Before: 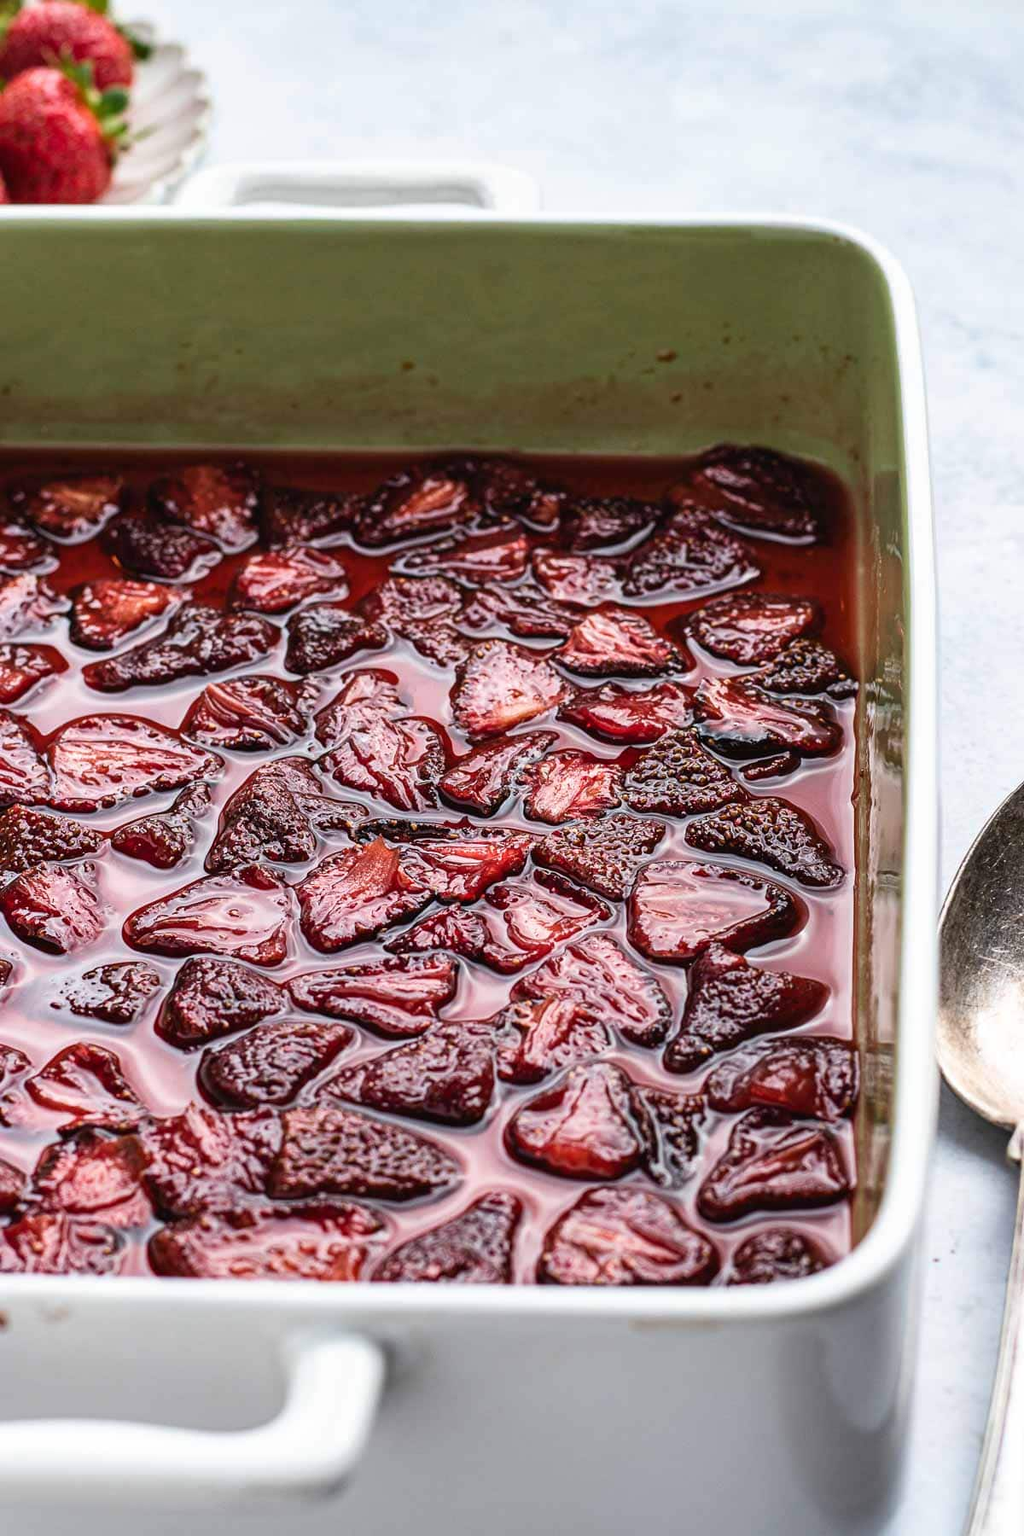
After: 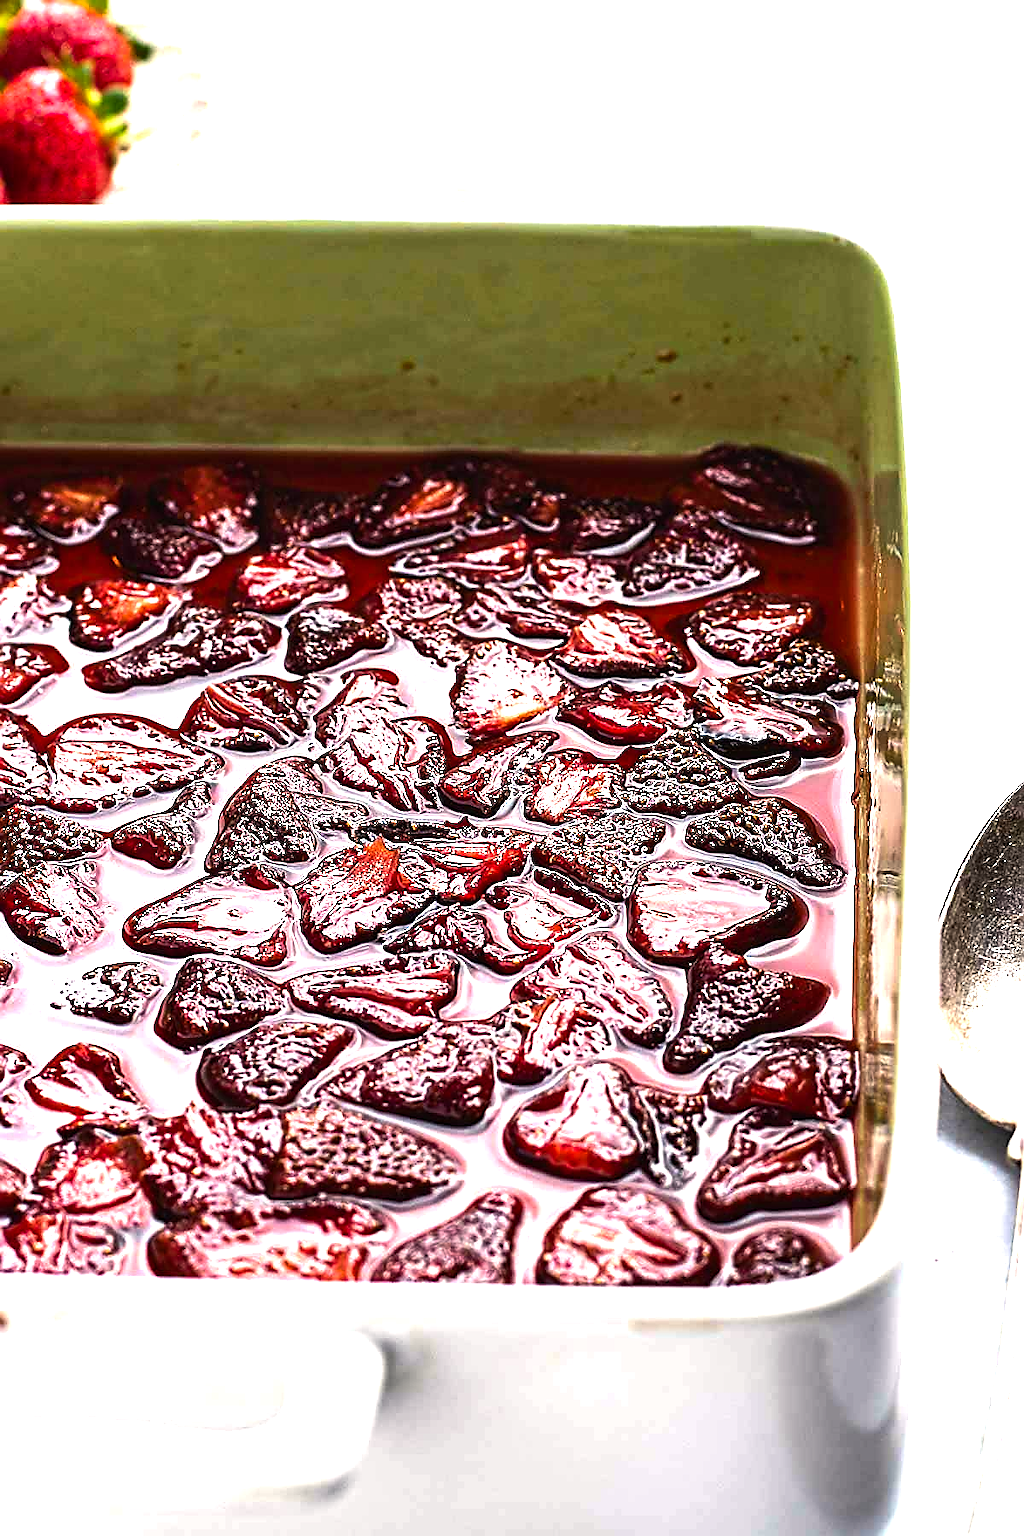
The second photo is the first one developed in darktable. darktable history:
sharpen: radius 1.415, amount 1.238, threshold 0.722
color balance rgb: highlights gain › chroma 2.121%, highlights gain › hue 74.48°, perceptual saturation grading › global saturation 19.486%, perceptual brilliance grading › highlights 46.687%, perceptual brilliance grading › mid-tones 21.614%, perceptual brilliance grading › shadows -6.421%, global vibrance 15.461%
